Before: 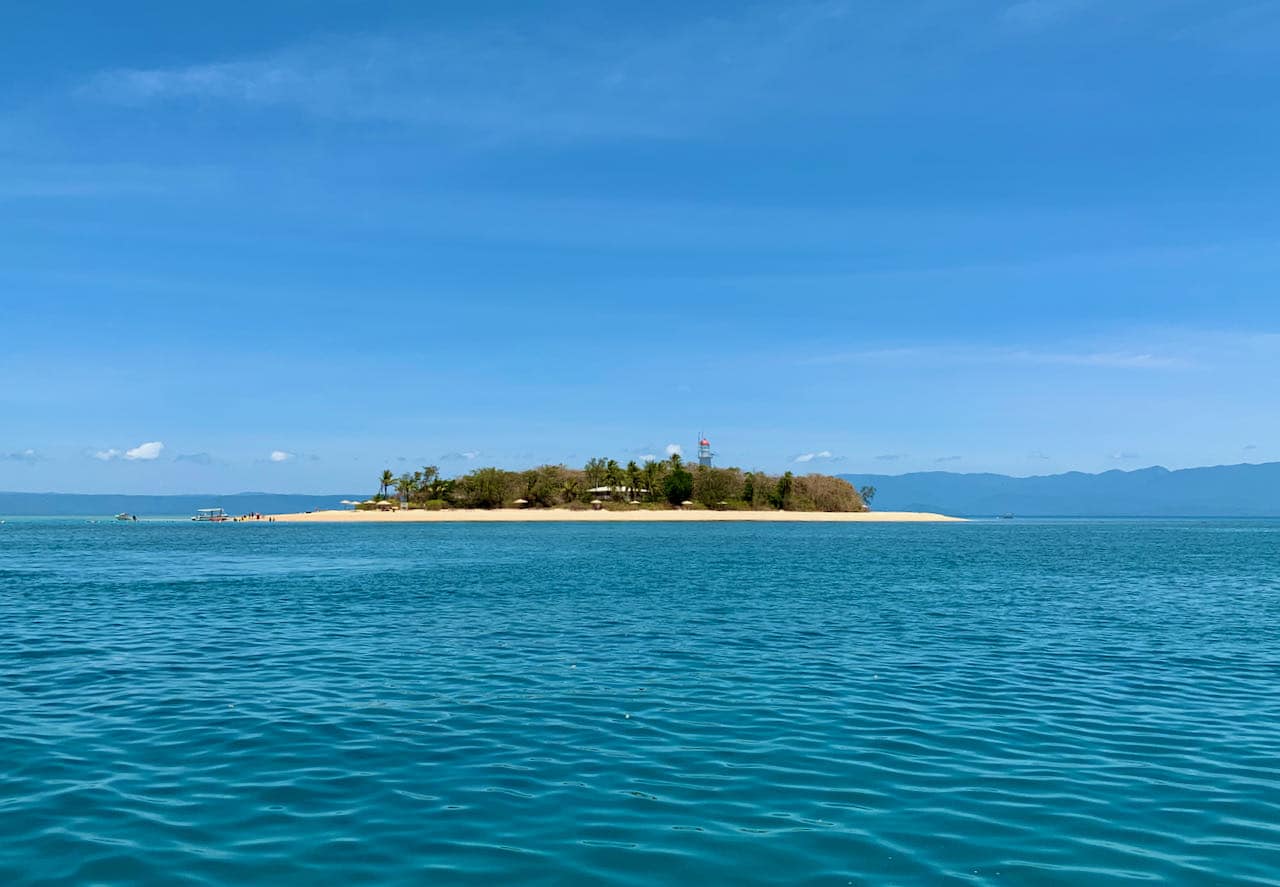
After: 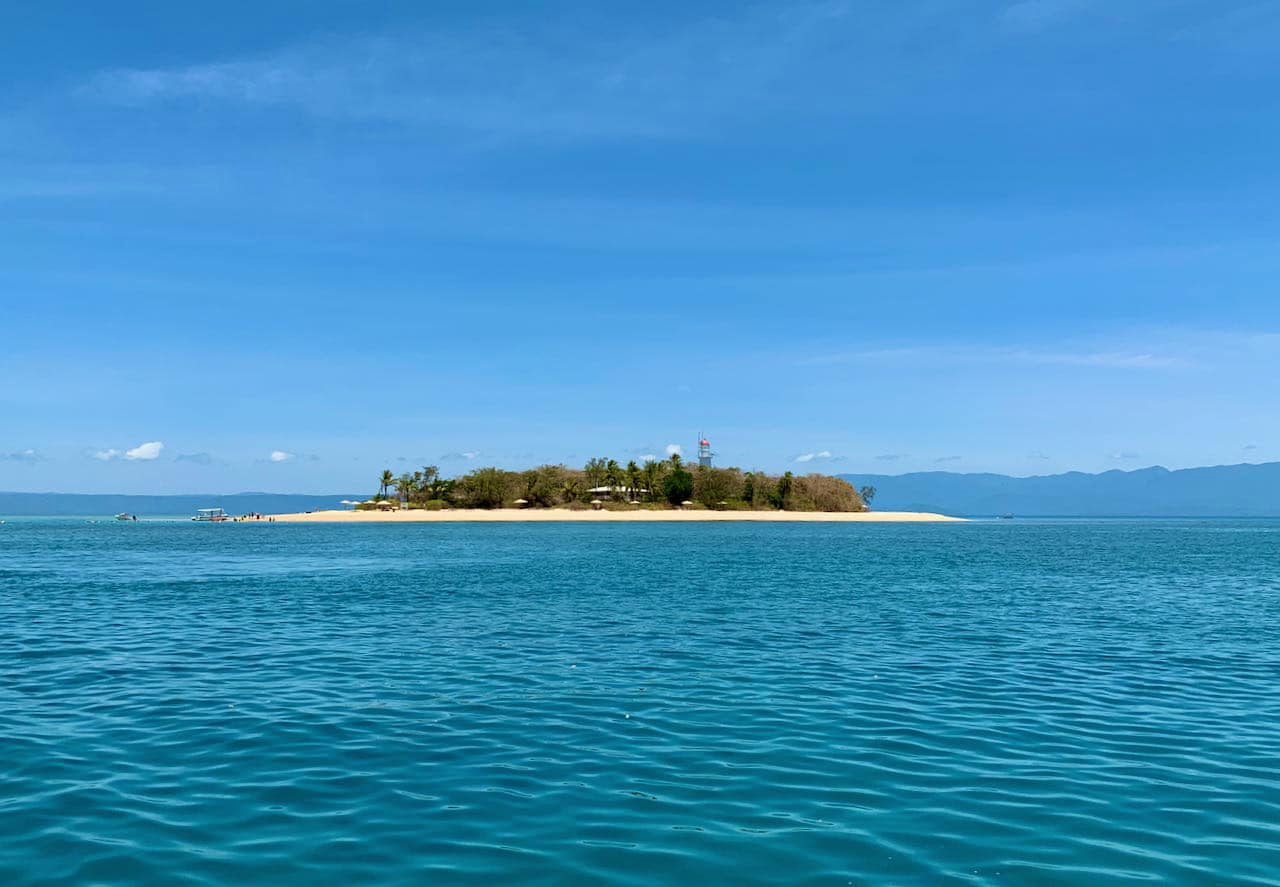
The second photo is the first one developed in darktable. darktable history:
shadows and highlights: shadows -8.19, white point adjustment 1.41, highlights 10.03
